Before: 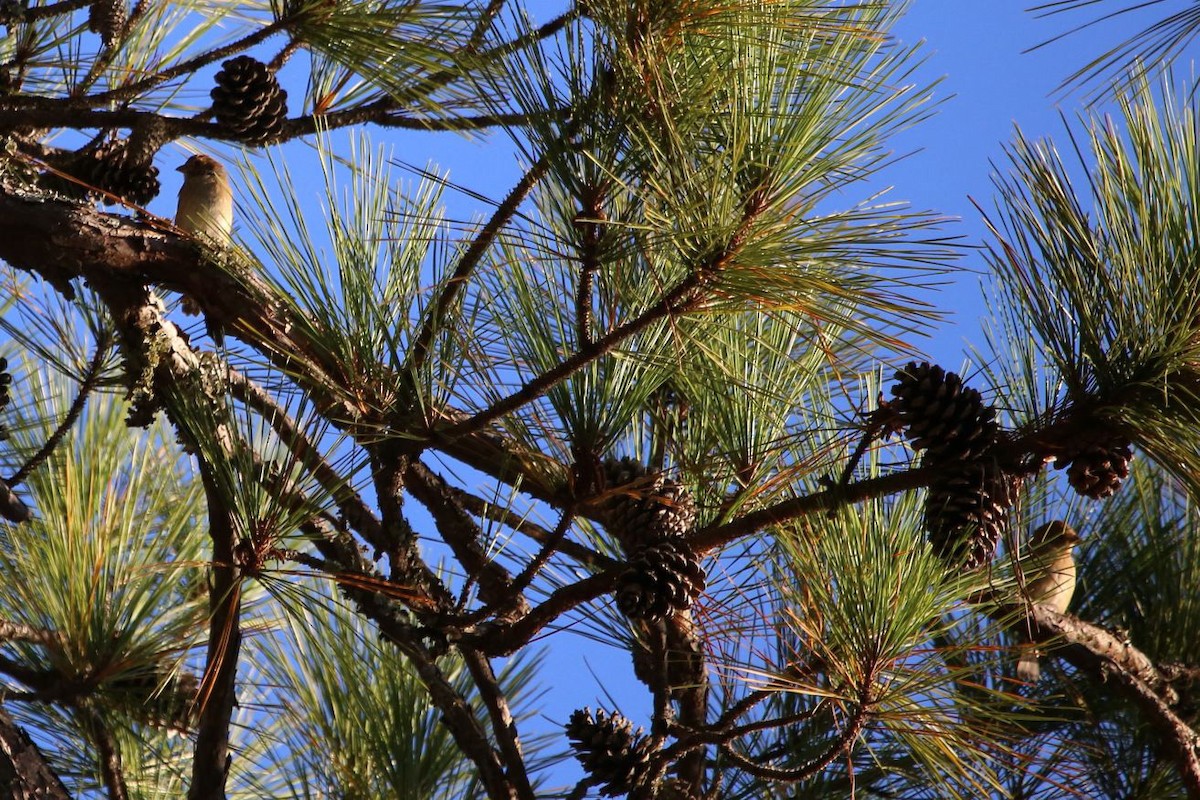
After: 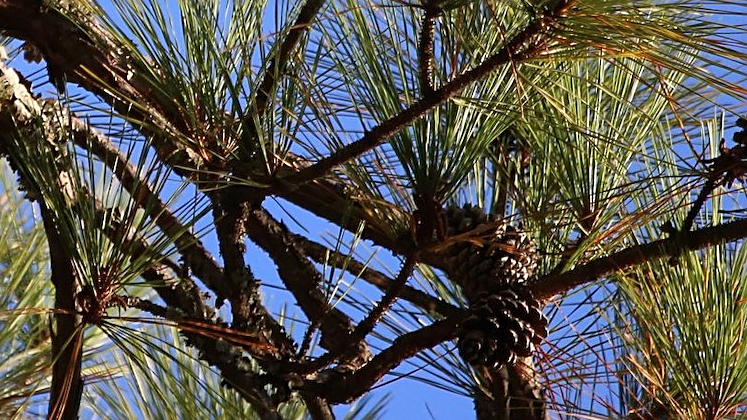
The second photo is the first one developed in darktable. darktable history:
crop: left 13.17%, top 31.709%, right 24.553%, bottom 15.733%
sharpen: on, module defaults
